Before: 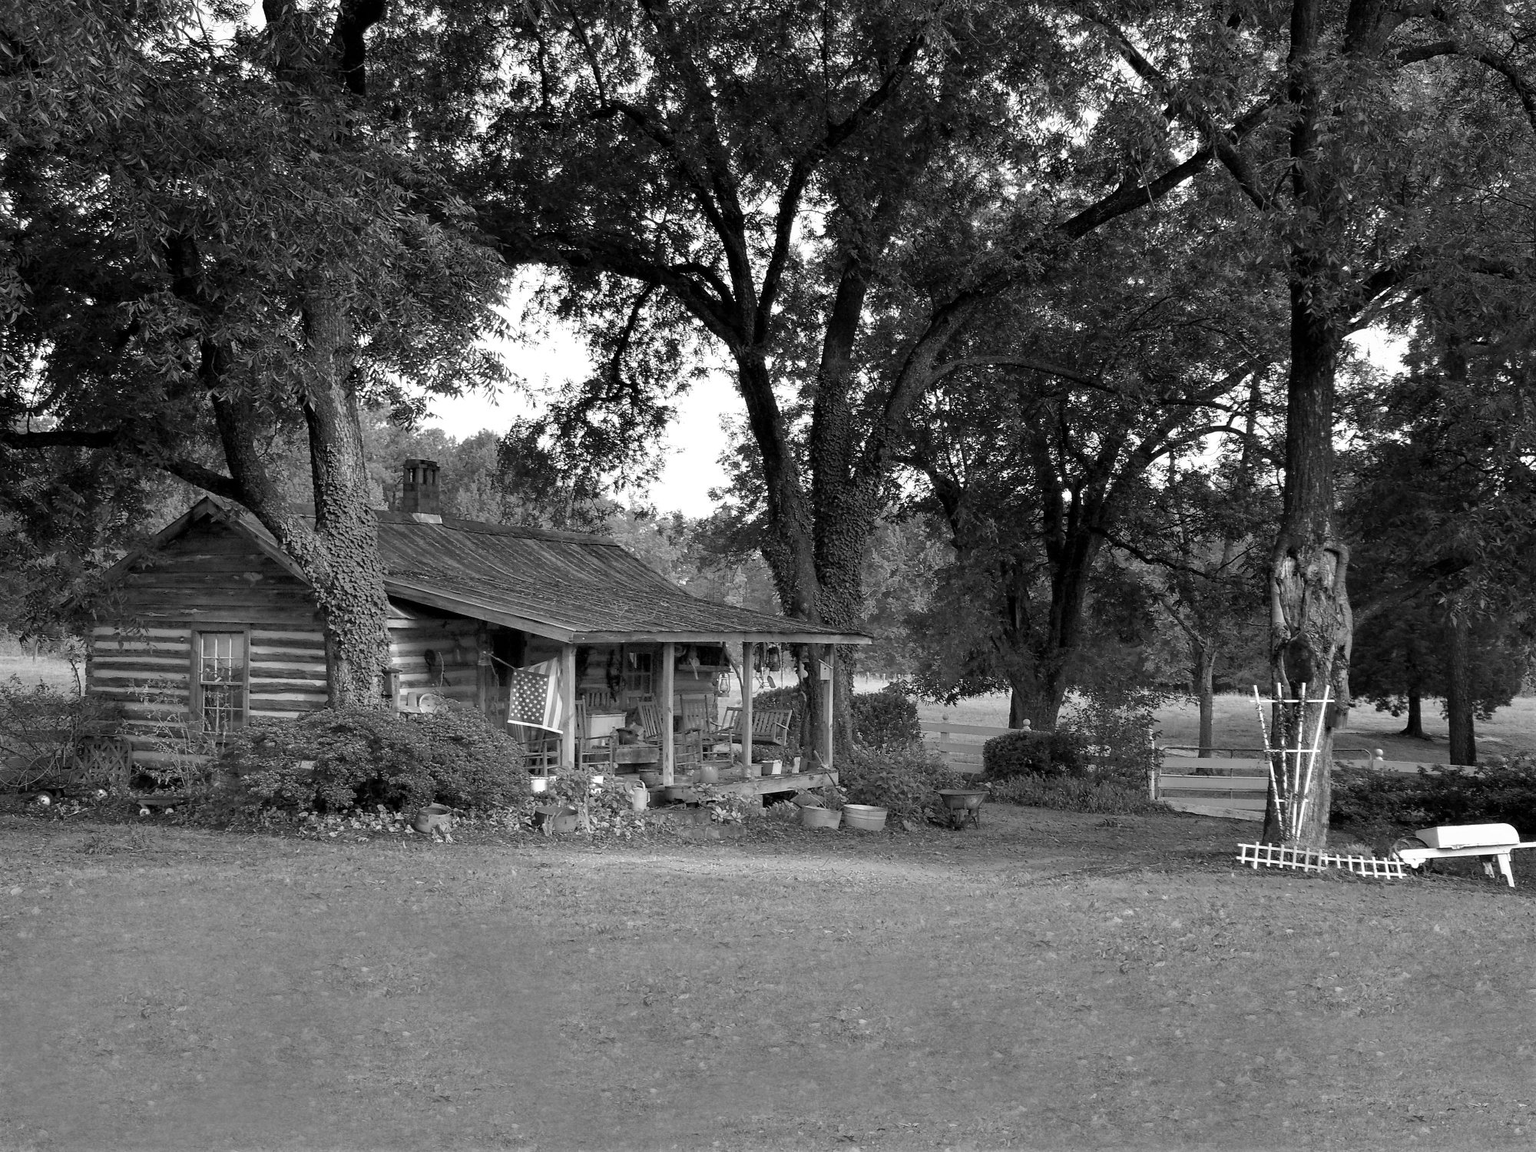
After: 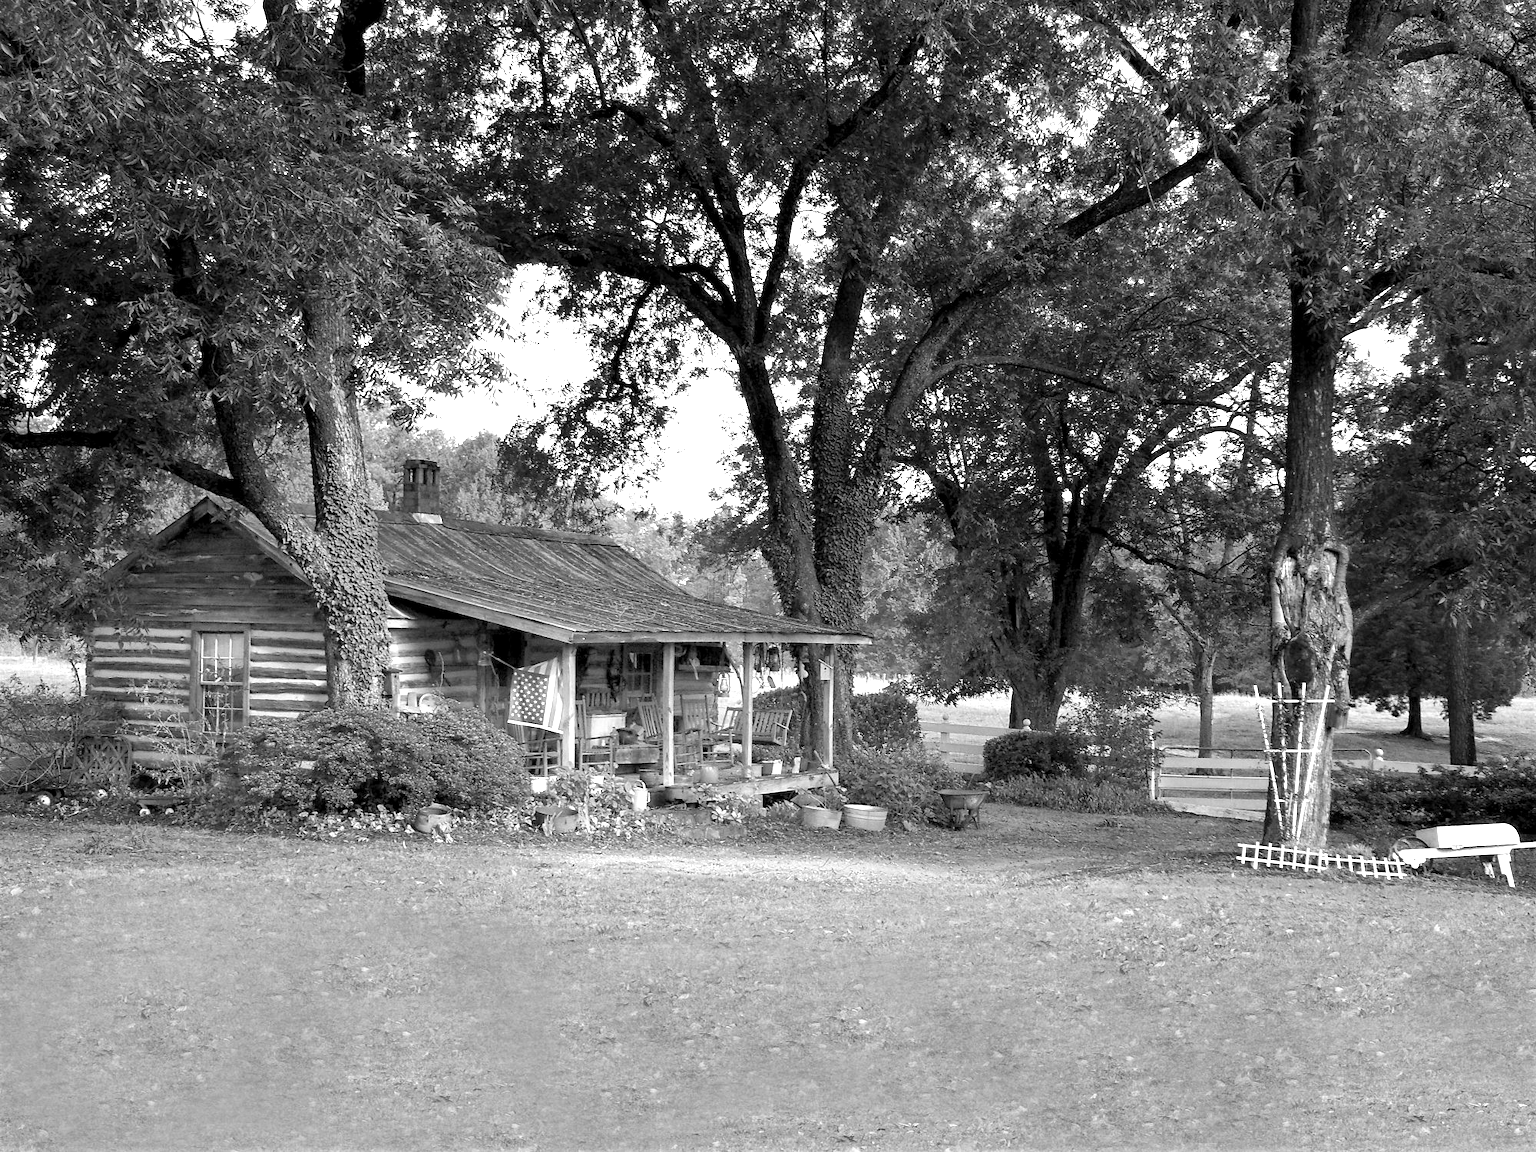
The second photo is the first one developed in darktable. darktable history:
exposure: black level correction 0.001, exposure 0.958 EV, compensate highlight preservation false
